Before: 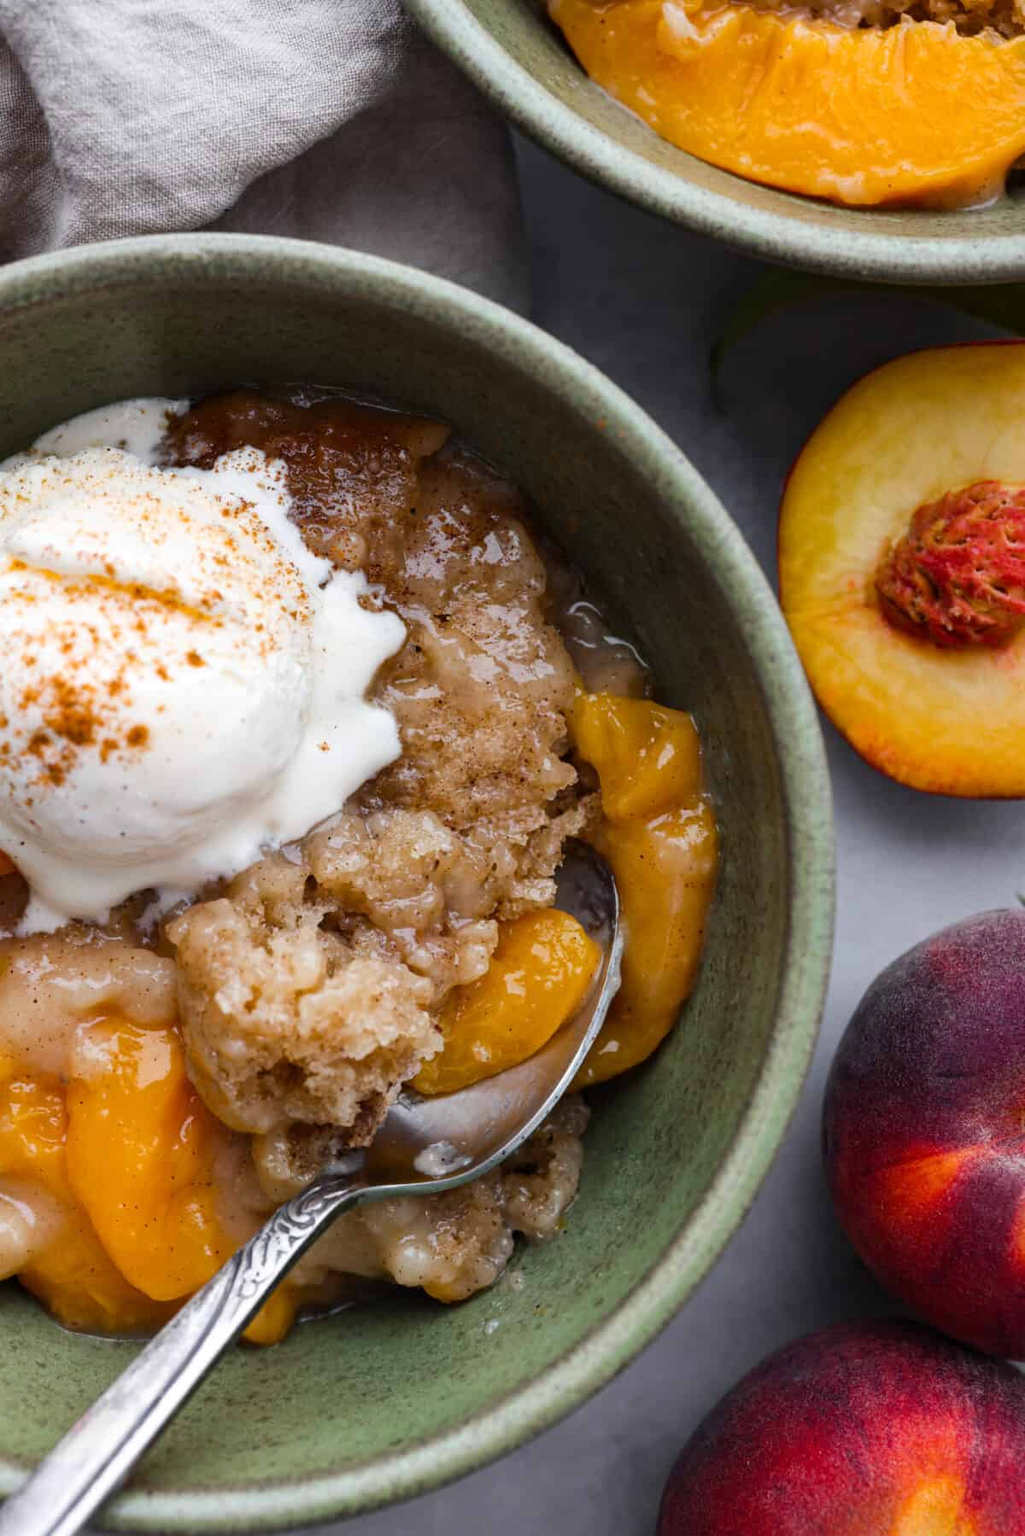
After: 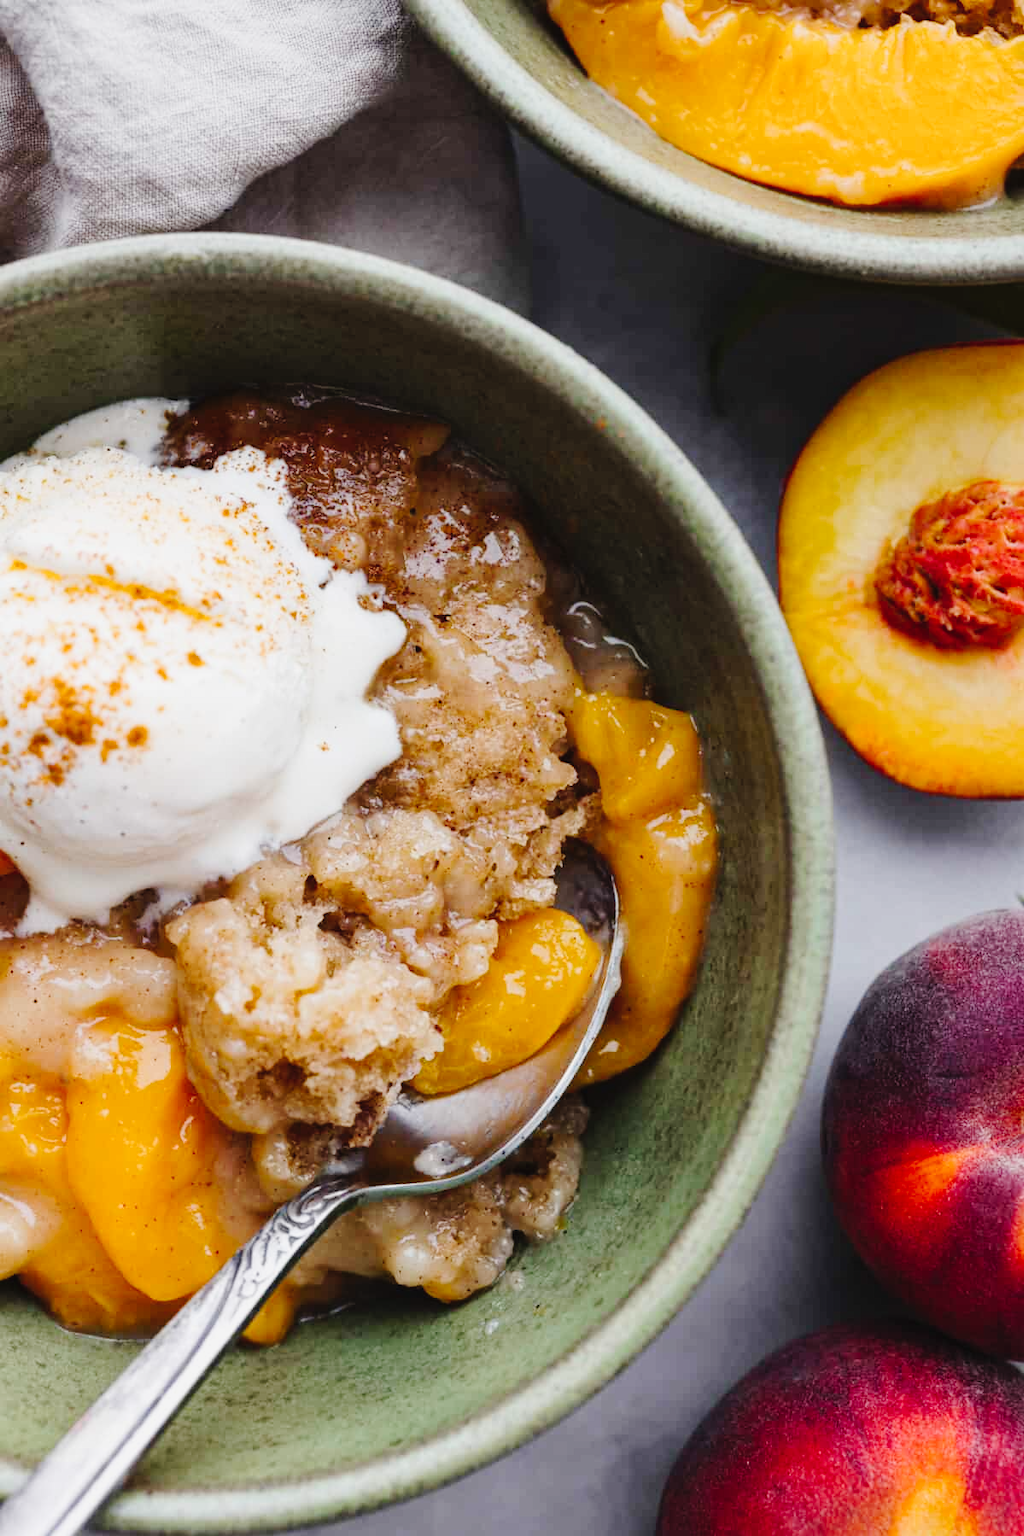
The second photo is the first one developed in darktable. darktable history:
tone curve: curves: ch0 [(0, 0.026) (0.104, 0.1) (0.233, 0.262) (0.398, 0.507) (0.498, 0.621) (0.65, 0.757) (0.835, 0.883) (1, 0.961)]; ch1 [(0, 0) (0.346, 0.307) (0.408, 0.369) (0.453, 0.457) (0.482, 0.476) (0.502, 0.498) (0.521, 0.507) (0.553, 0.554) (0.638, 0.646) (0.693, 0.727) (1, 1)]; ch2 [(0, 0) (0.366, 0.337) (0.434, 0.46) (0.485, 0.494) (0.5, 0.494) (0.511, 0.508) (0.537, 0.55) (0.579, 0.599) (0.663, 0.67) (1, 1)], preserve colors none
